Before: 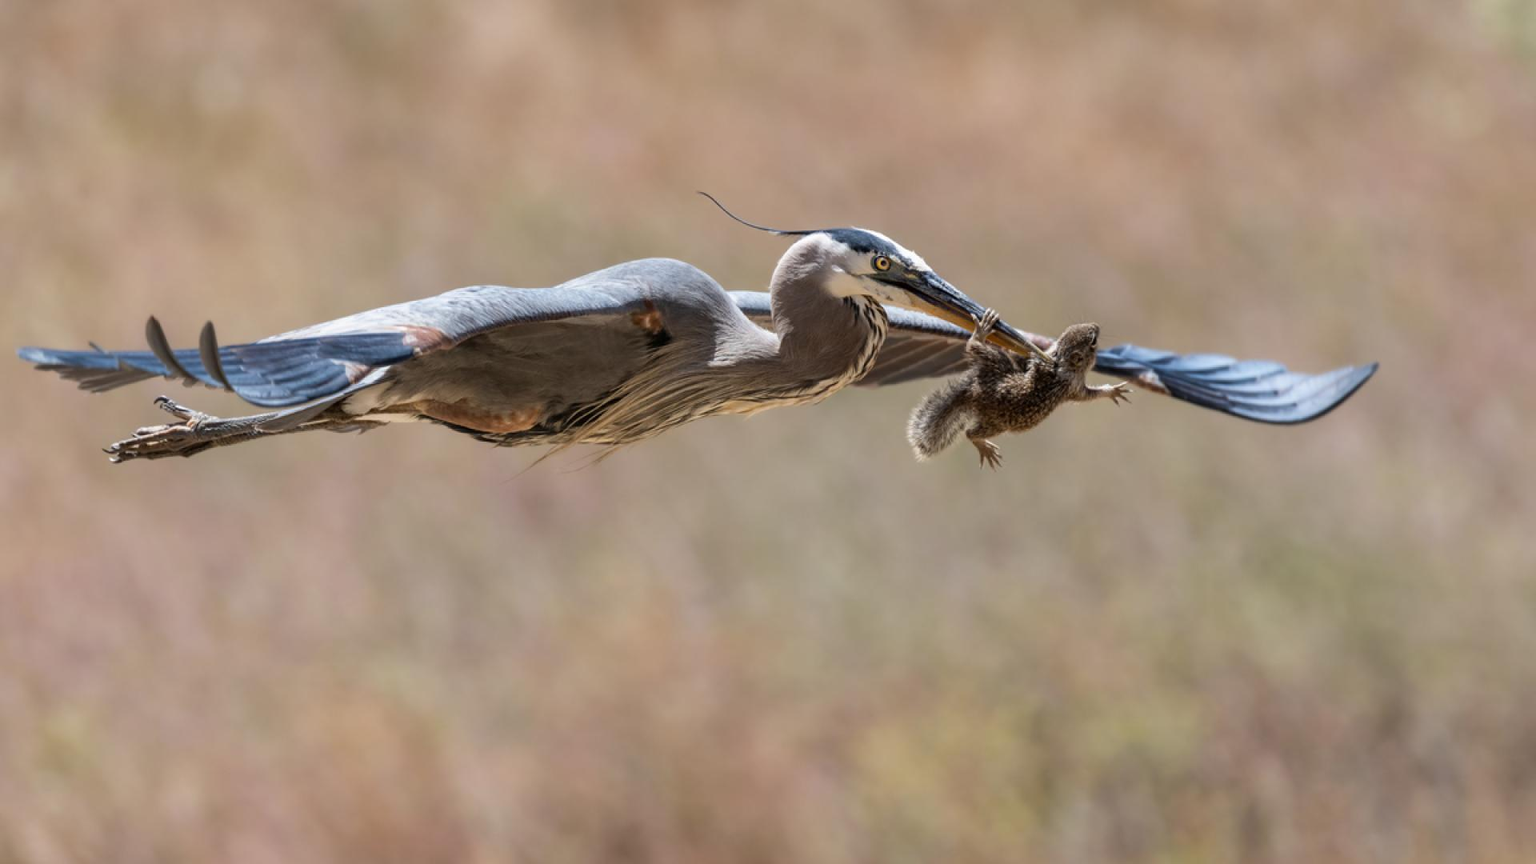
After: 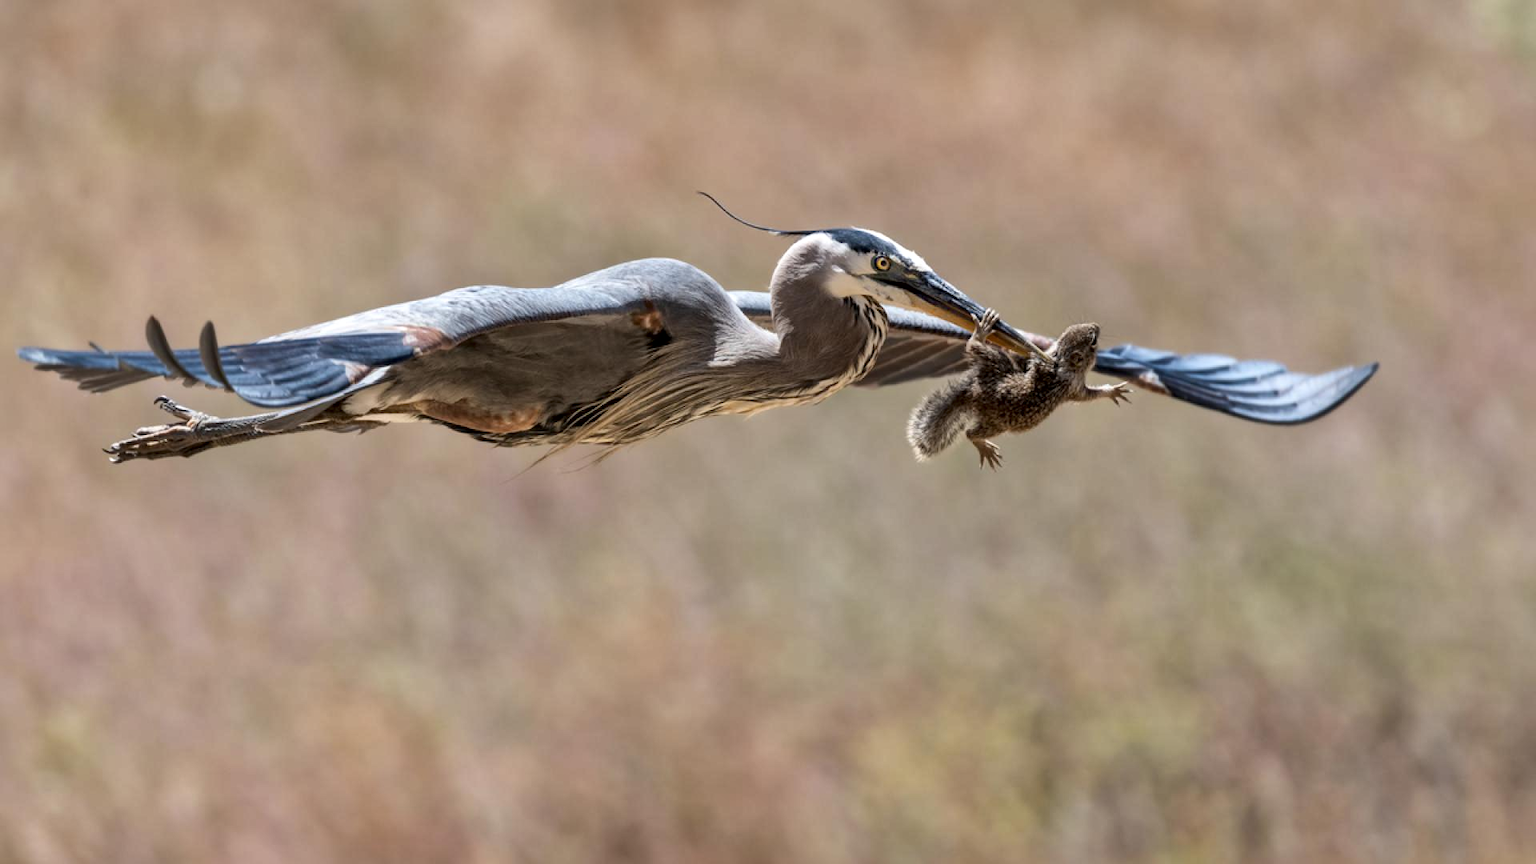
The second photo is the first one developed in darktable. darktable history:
local contrast: mode bilateral grid, contrast 20, coarseness 20, detail 150%, midtone range 0.2
